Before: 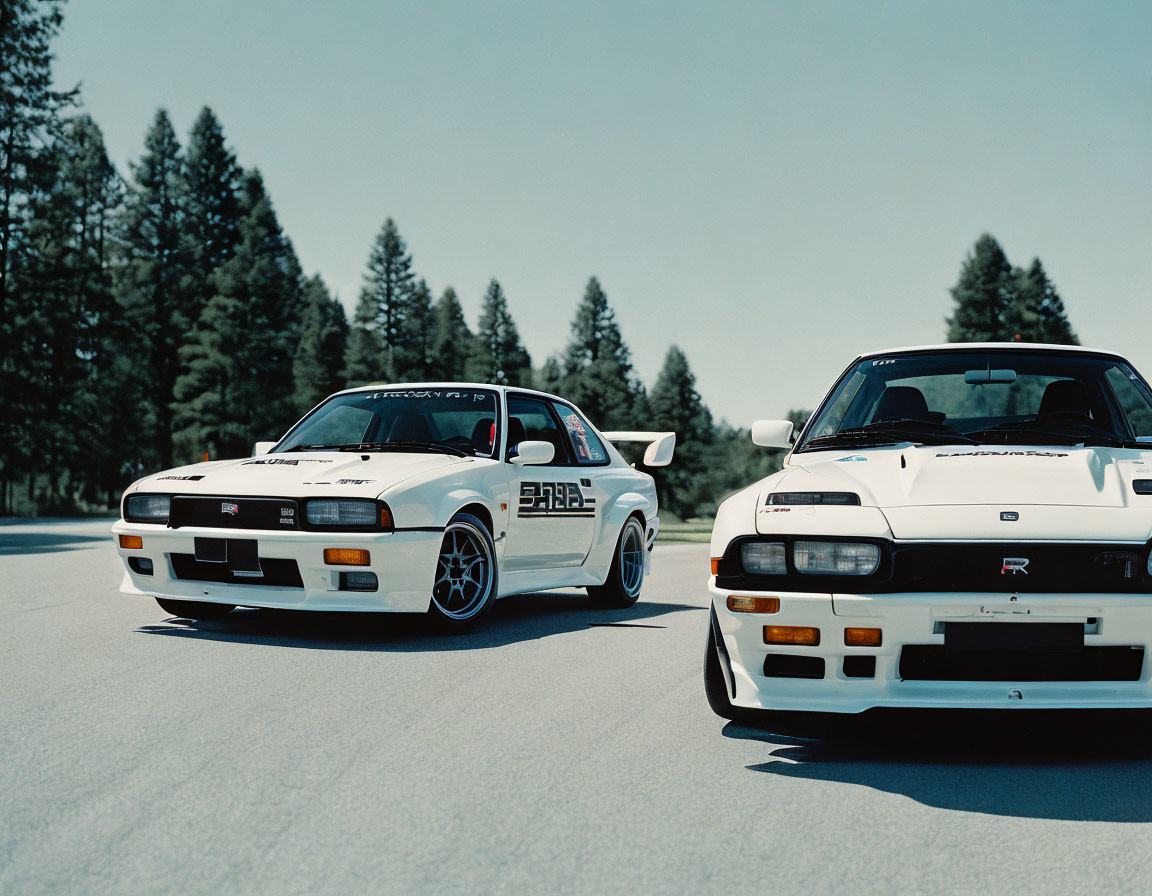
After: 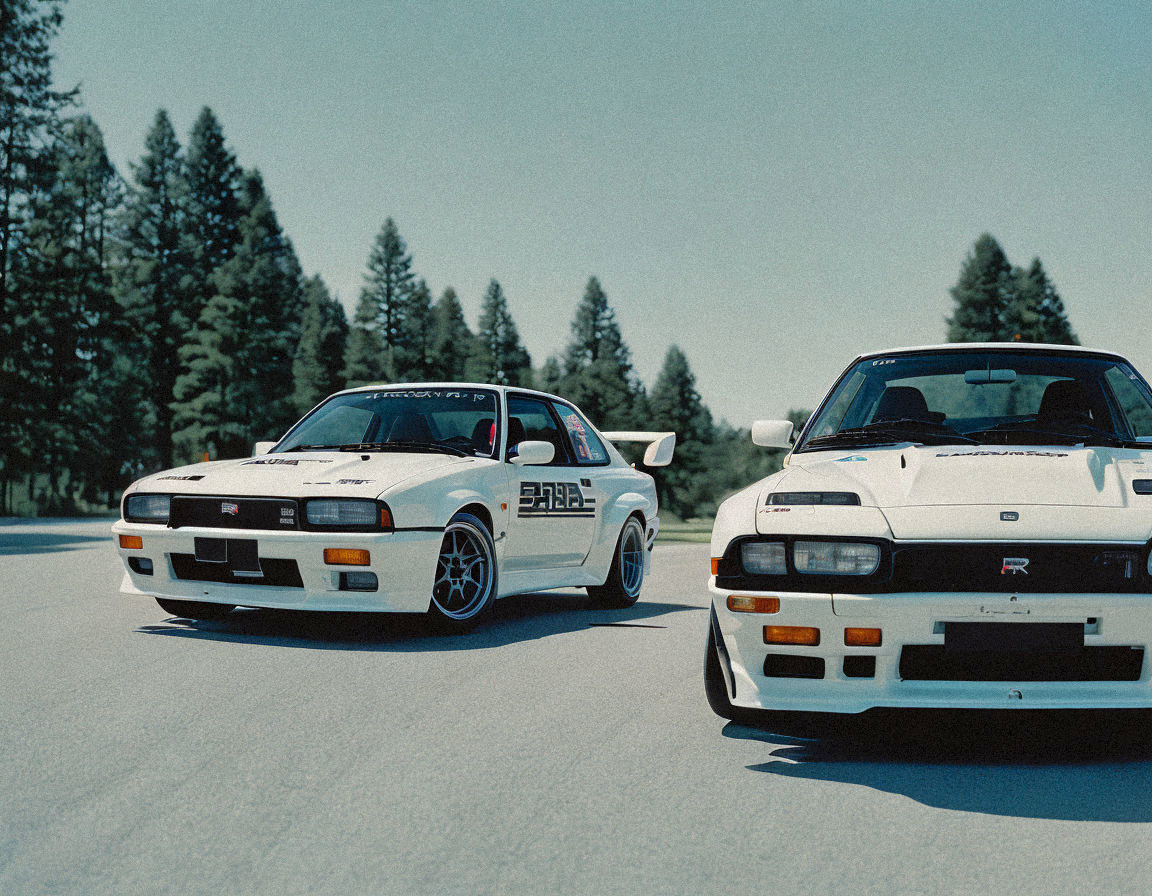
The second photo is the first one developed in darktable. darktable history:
grain: mid-tones bias 0%
shadows and highlights: on, module defaults
